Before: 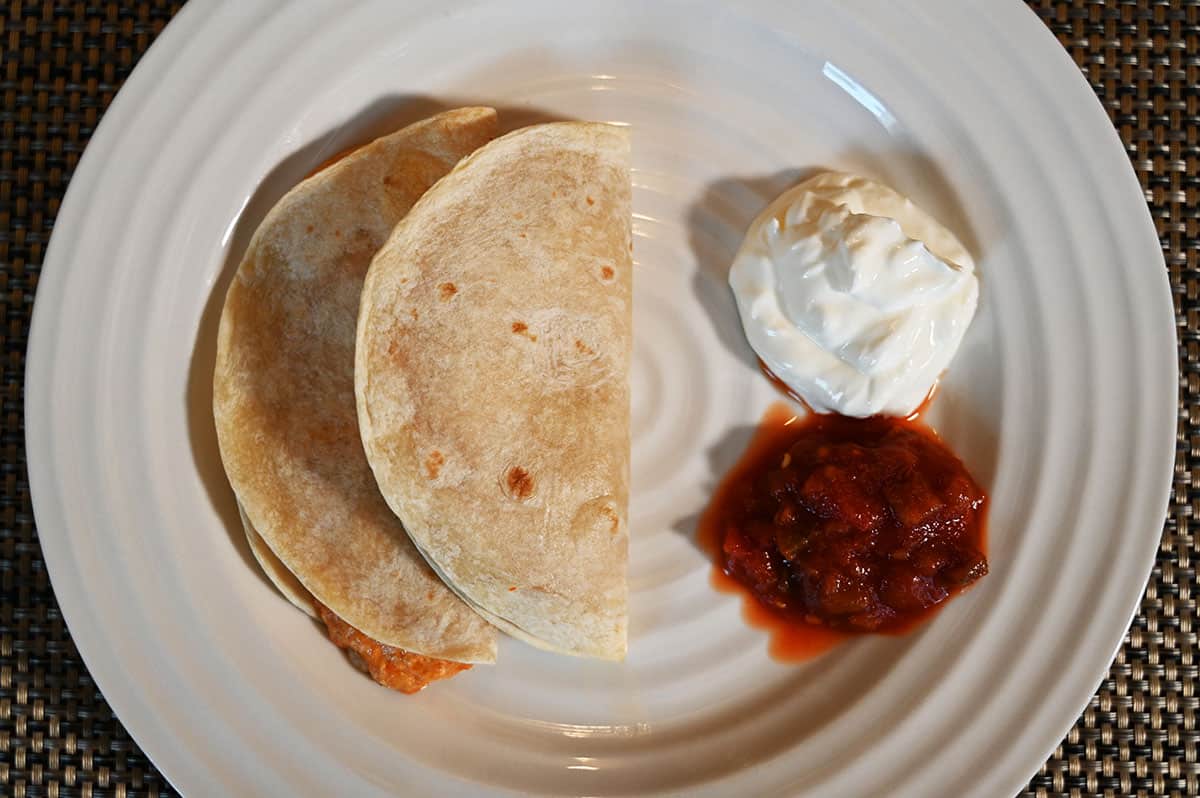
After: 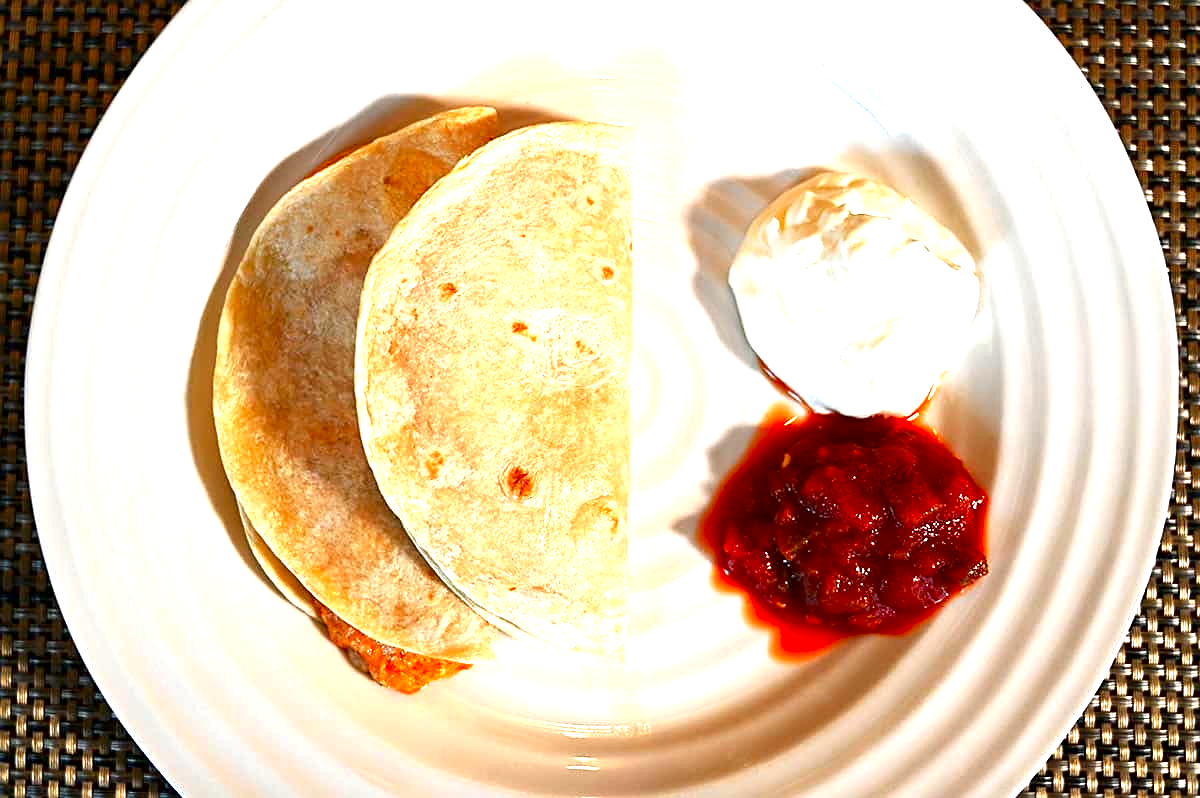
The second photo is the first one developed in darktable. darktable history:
exposure: black level correction 0.001, exposure 1.311 EV, compensate exposure bias true, compensate highlight preservation false
contrast brightness saturation: brightness -0.029, saturation 0.342
sharpen: on, module defaults
